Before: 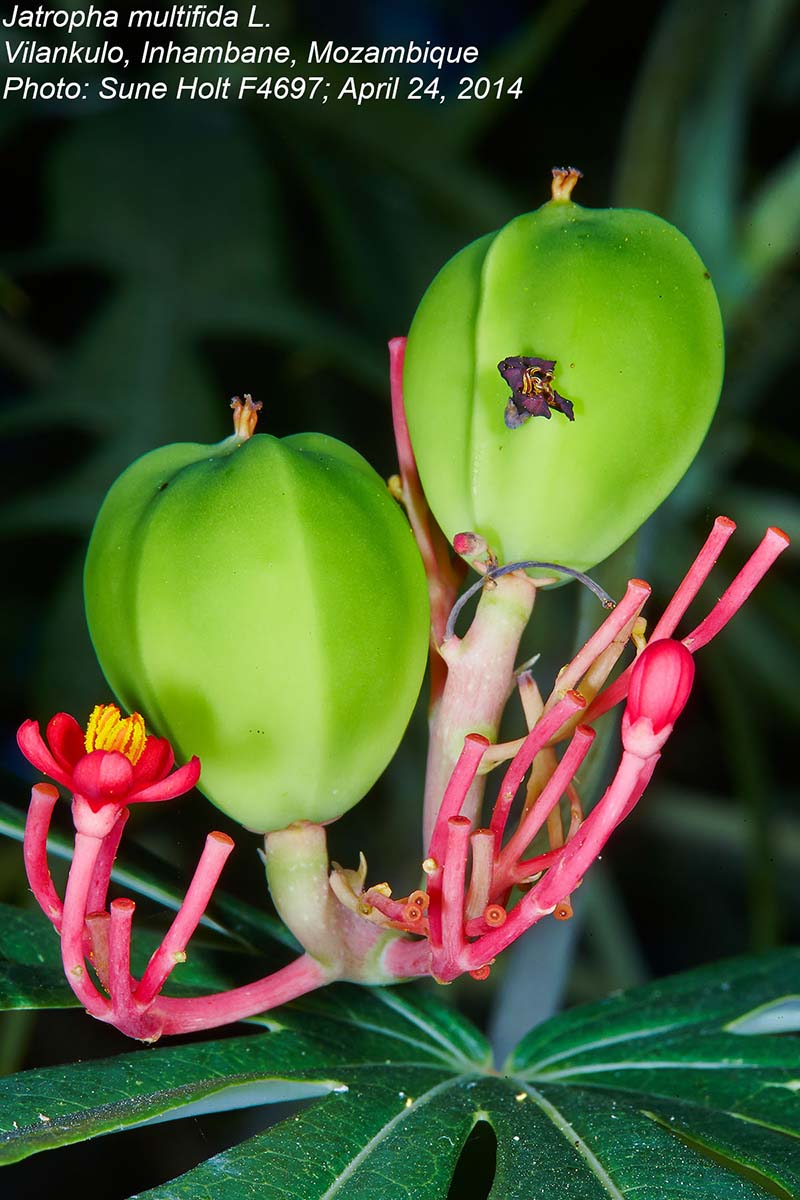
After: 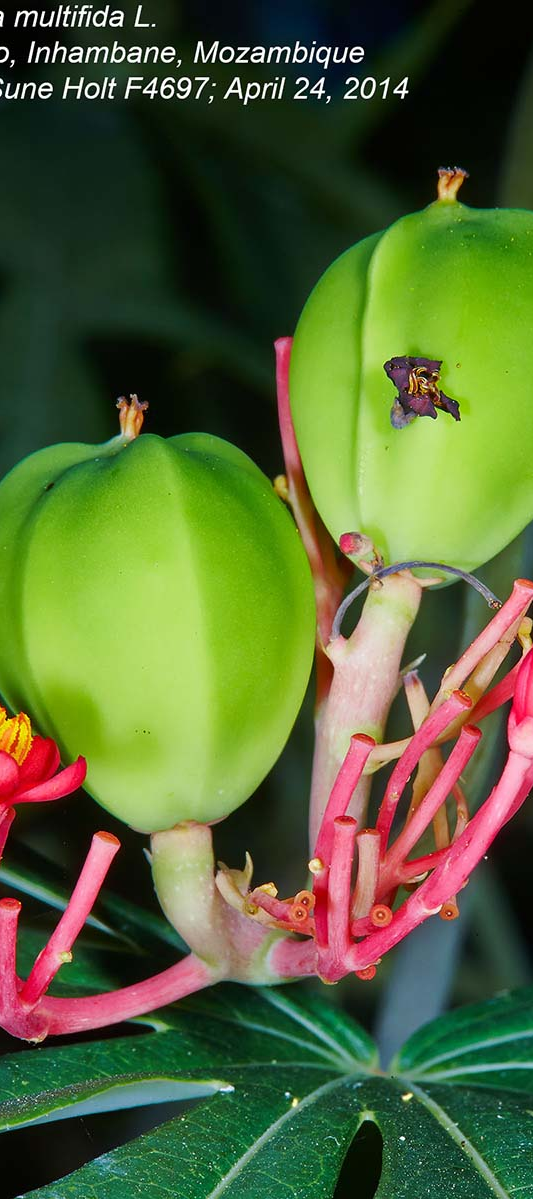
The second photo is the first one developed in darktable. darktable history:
exposure: compensate highlight preservation false
crop and rotate: left 14.292%, right 19.041%
